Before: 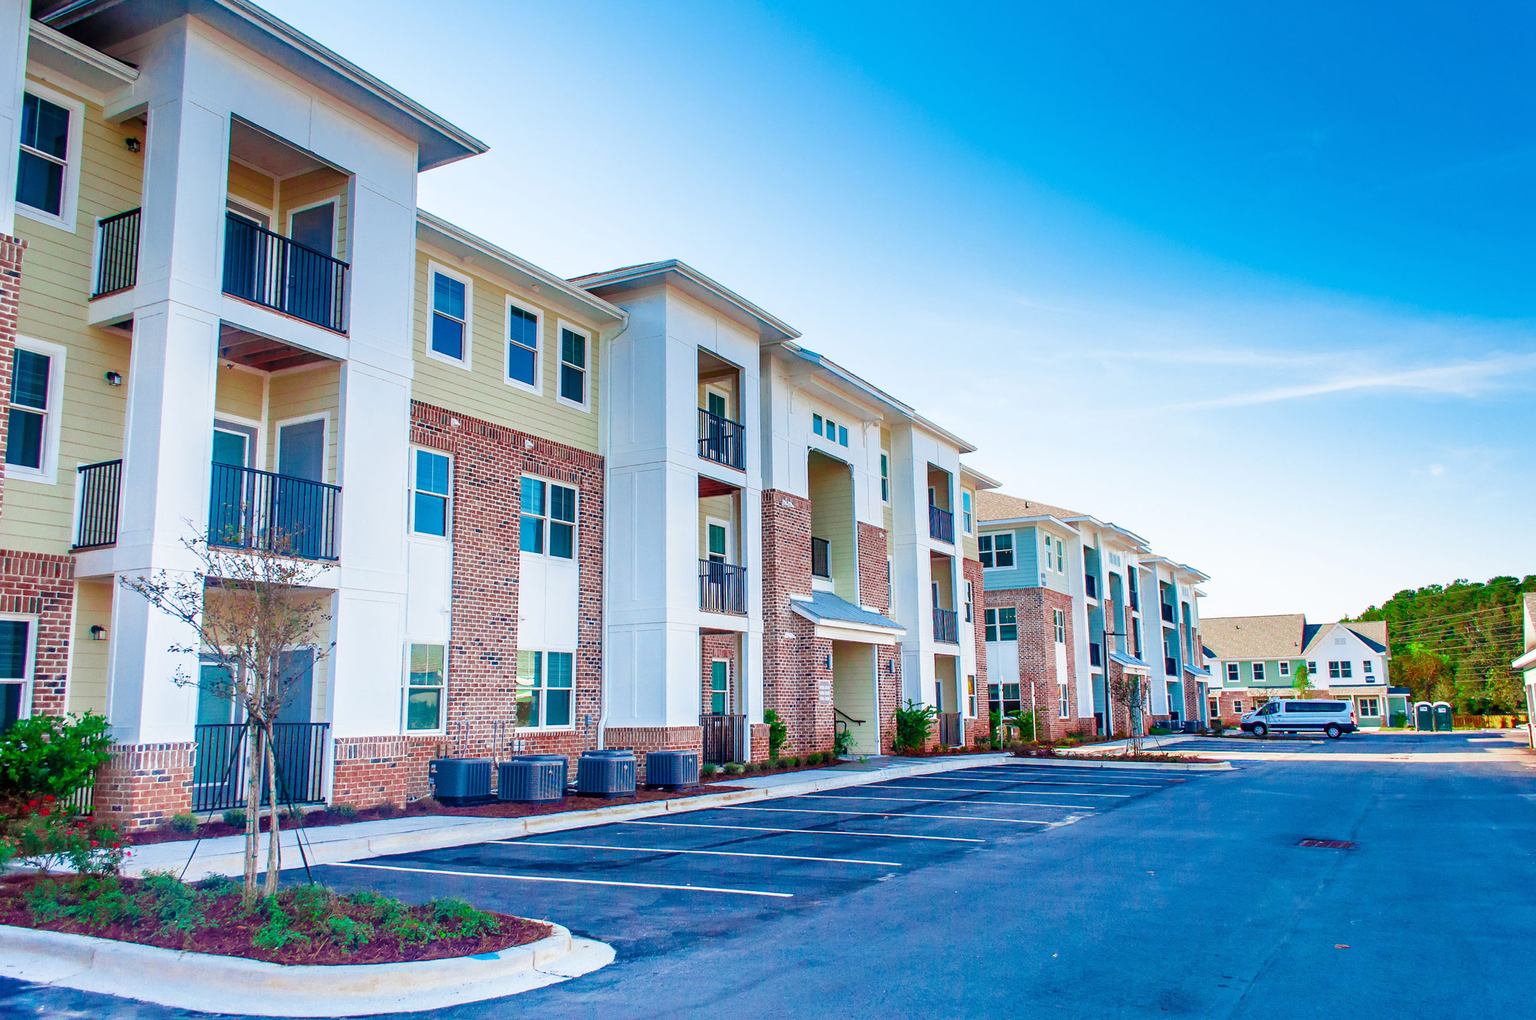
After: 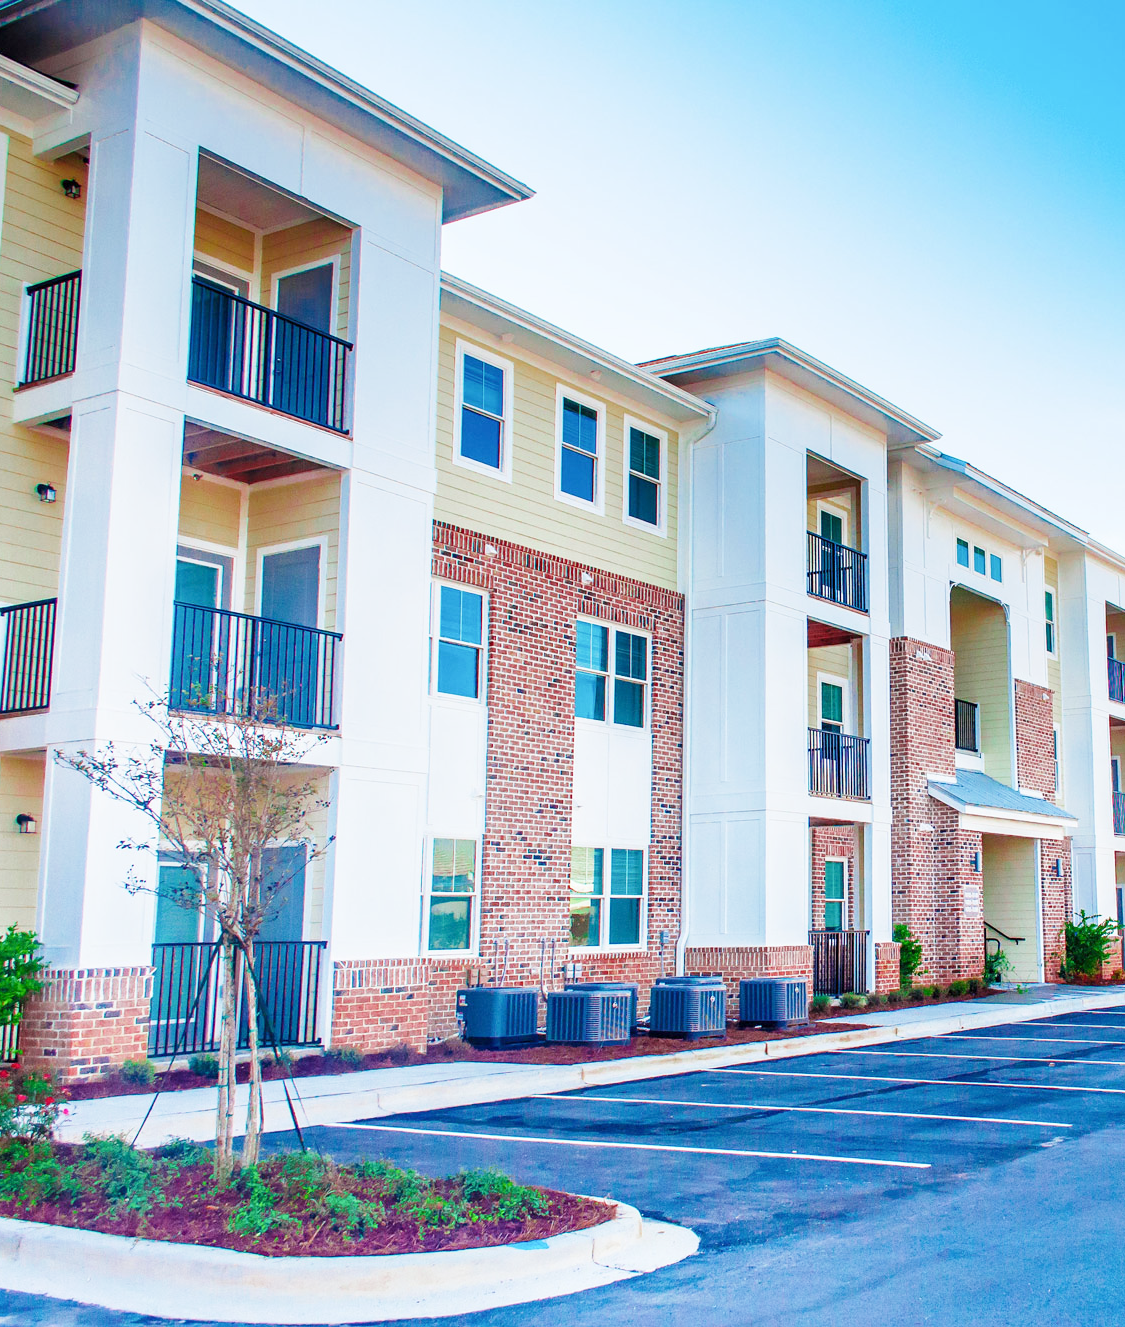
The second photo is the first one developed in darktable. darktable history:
crop: left 5.114%, right 38.589%
base curve: curves: ch0 [(0, 0) (0.204, 0.334) (0.55, 0.733) (1, 1)], preserve colors none
